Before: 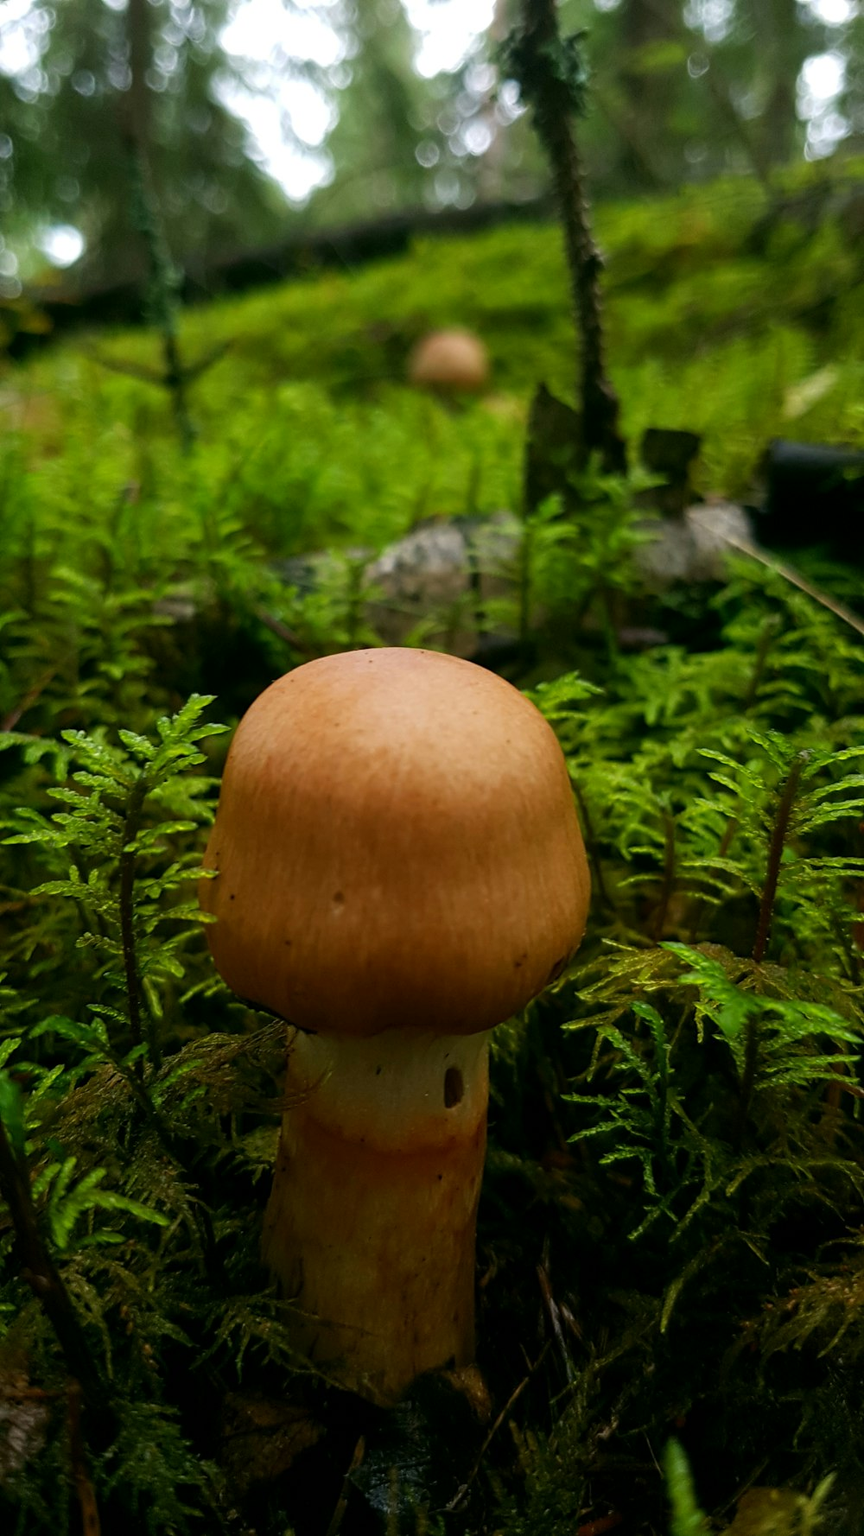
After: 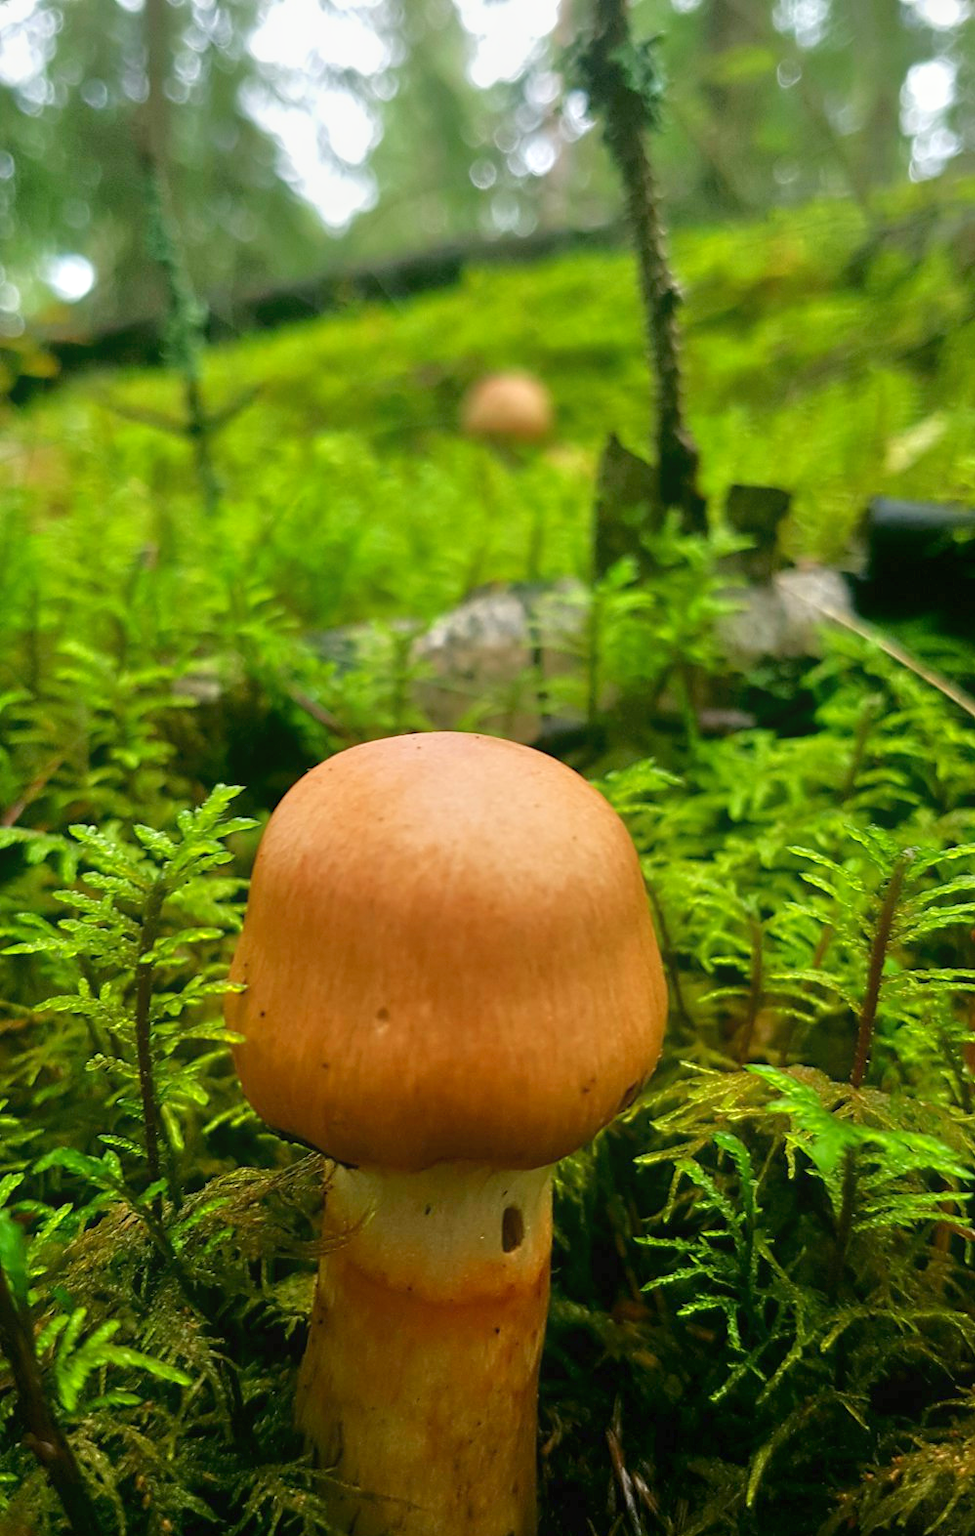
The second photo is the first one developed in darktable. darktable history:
crop and rotate: top 0%, bottom 11.49%
contrast equalizer: octaves 7, y [[0.6 ×6], [0.55 ×6], [0 ×6], [0 ×6], [0 ×6]], mix -0.3
tone equalizer: -8 EV 2 EV, -7 EV 2 EV, -6 EV 2 EV, -5 EV 2 EV, -4 EV 2 EV, -3 EV 1.5 EV, -2 EV 1 EV, -1 EV 0.5 EV
